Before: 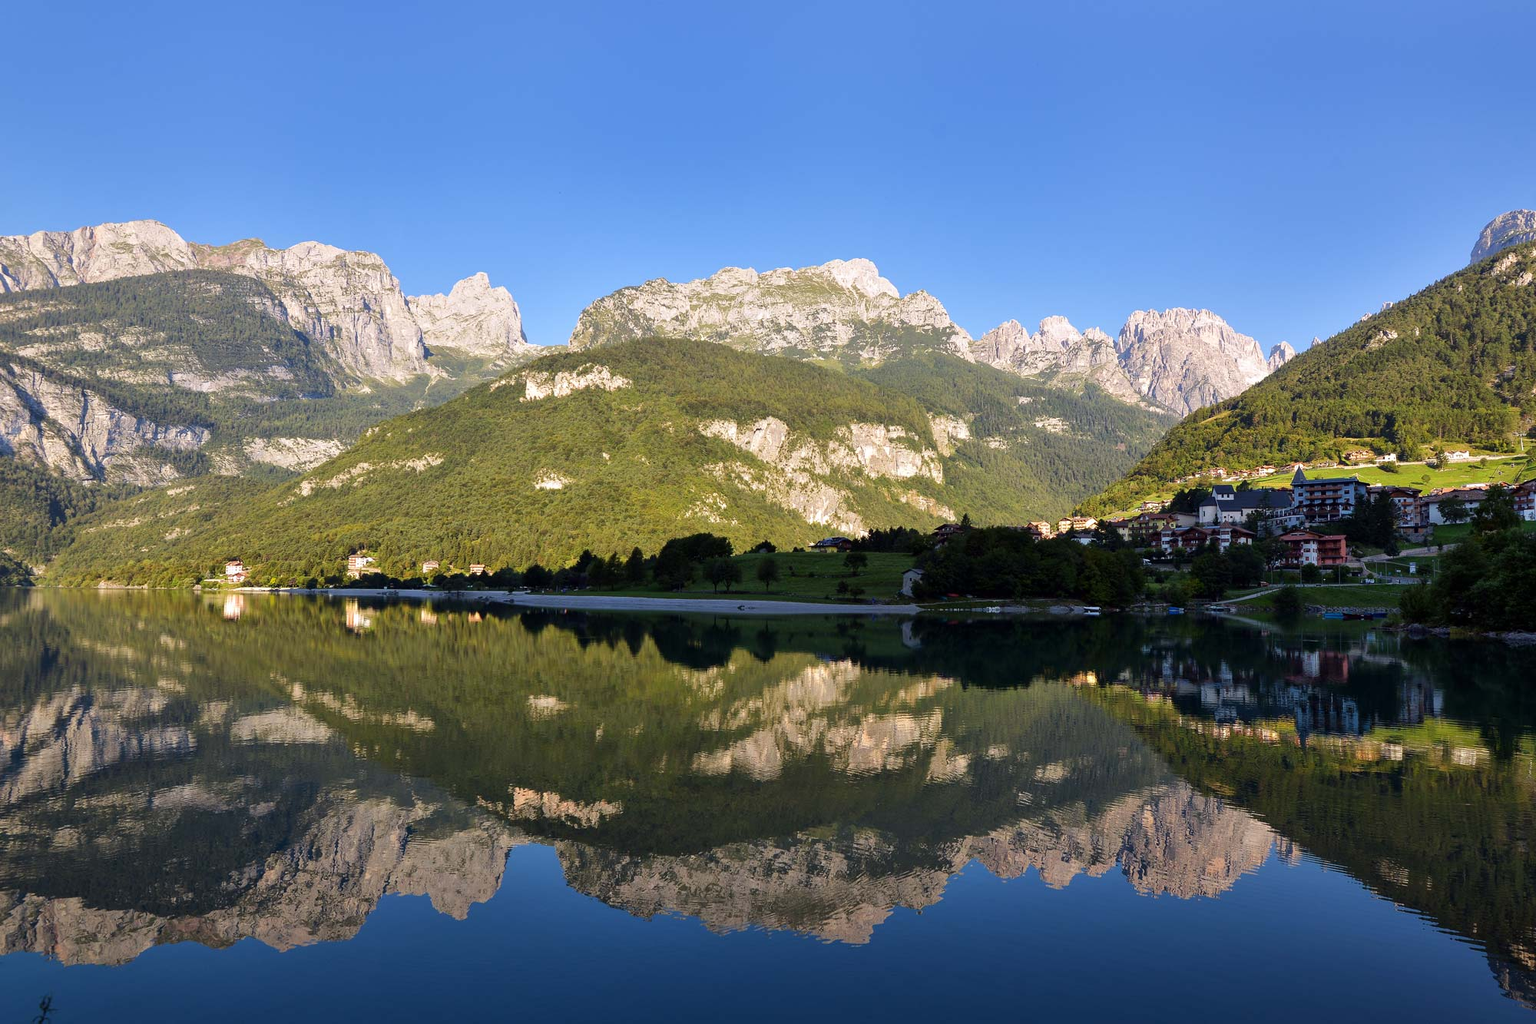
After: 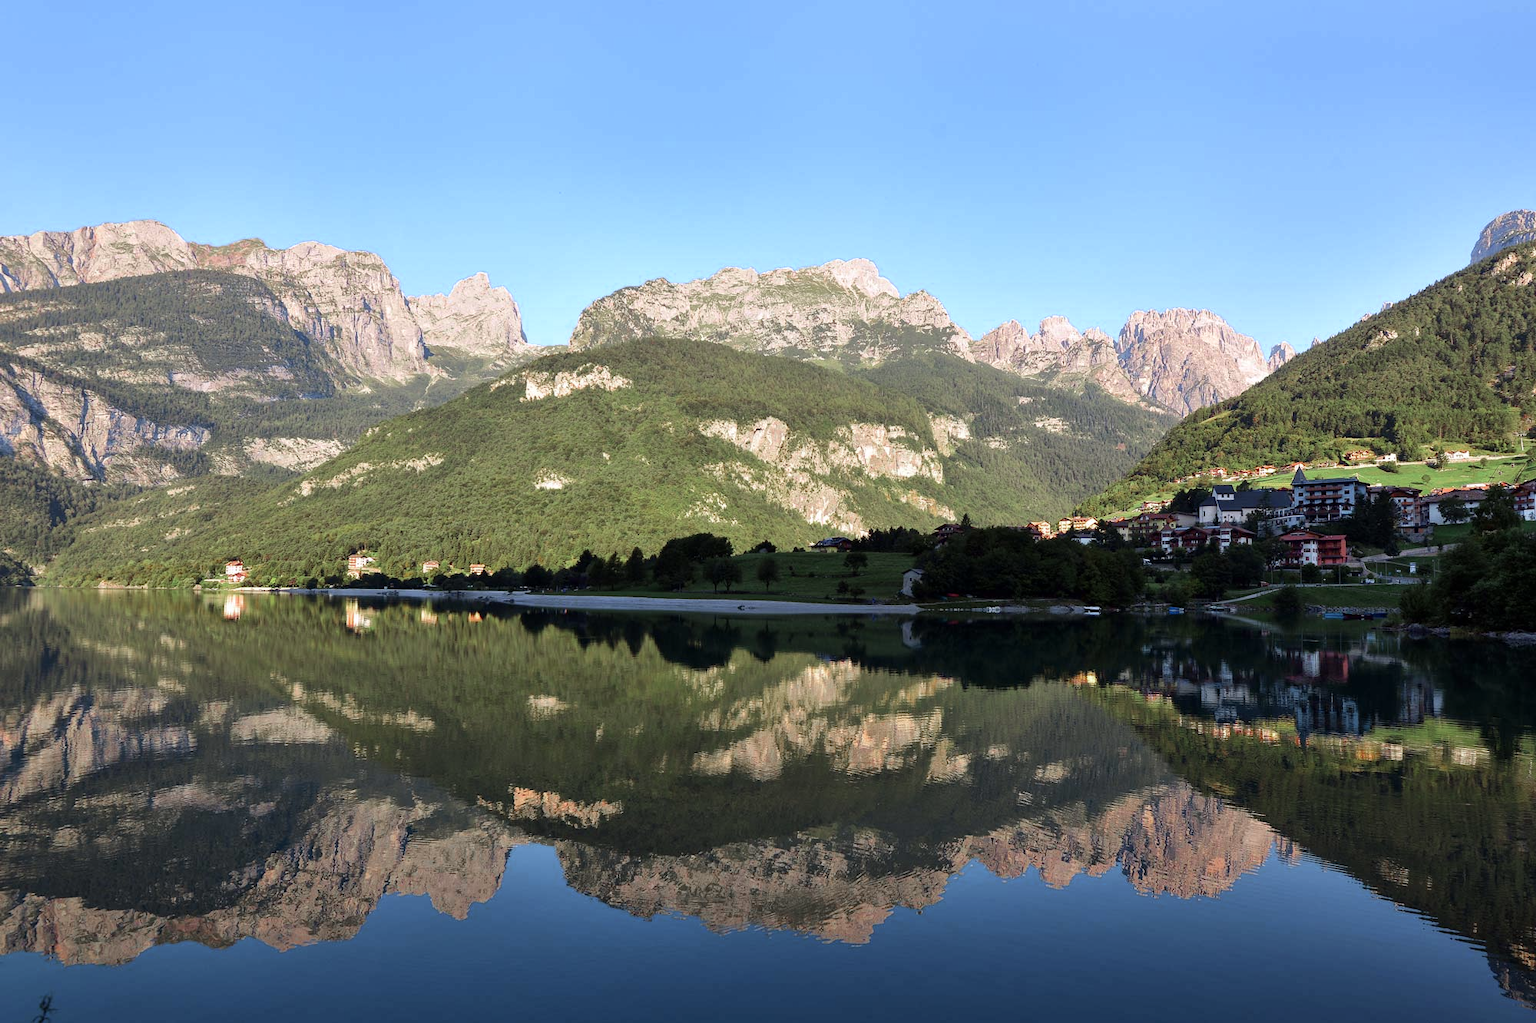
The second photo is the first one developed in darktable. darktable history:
color zones: curves: ch0 [(0, 0.466) (0.128, 0.466) (0.25, 0.5) (0.375, 0.456) (0.5, 0.5) (0.625, 0.5) (0.737, 0.652) (0.875, 0.5)]; ch1 [(0, 0.603) (0.125, 0.618) (0.261, 0.348) (0.372, 0.353) (0.497, 0.363) (0.611, 0.45) (0.731, 0.427) (0.875, 0.518) (0.998, 0.652)]; ch2 [(0, 0.559) (0.125, 0.451) (0.253, 0.564) (0.37, 0.578) (0.5, 0.466) (0.625, 0.471) (0.731, 0.471) (0.88, 0.485)]
